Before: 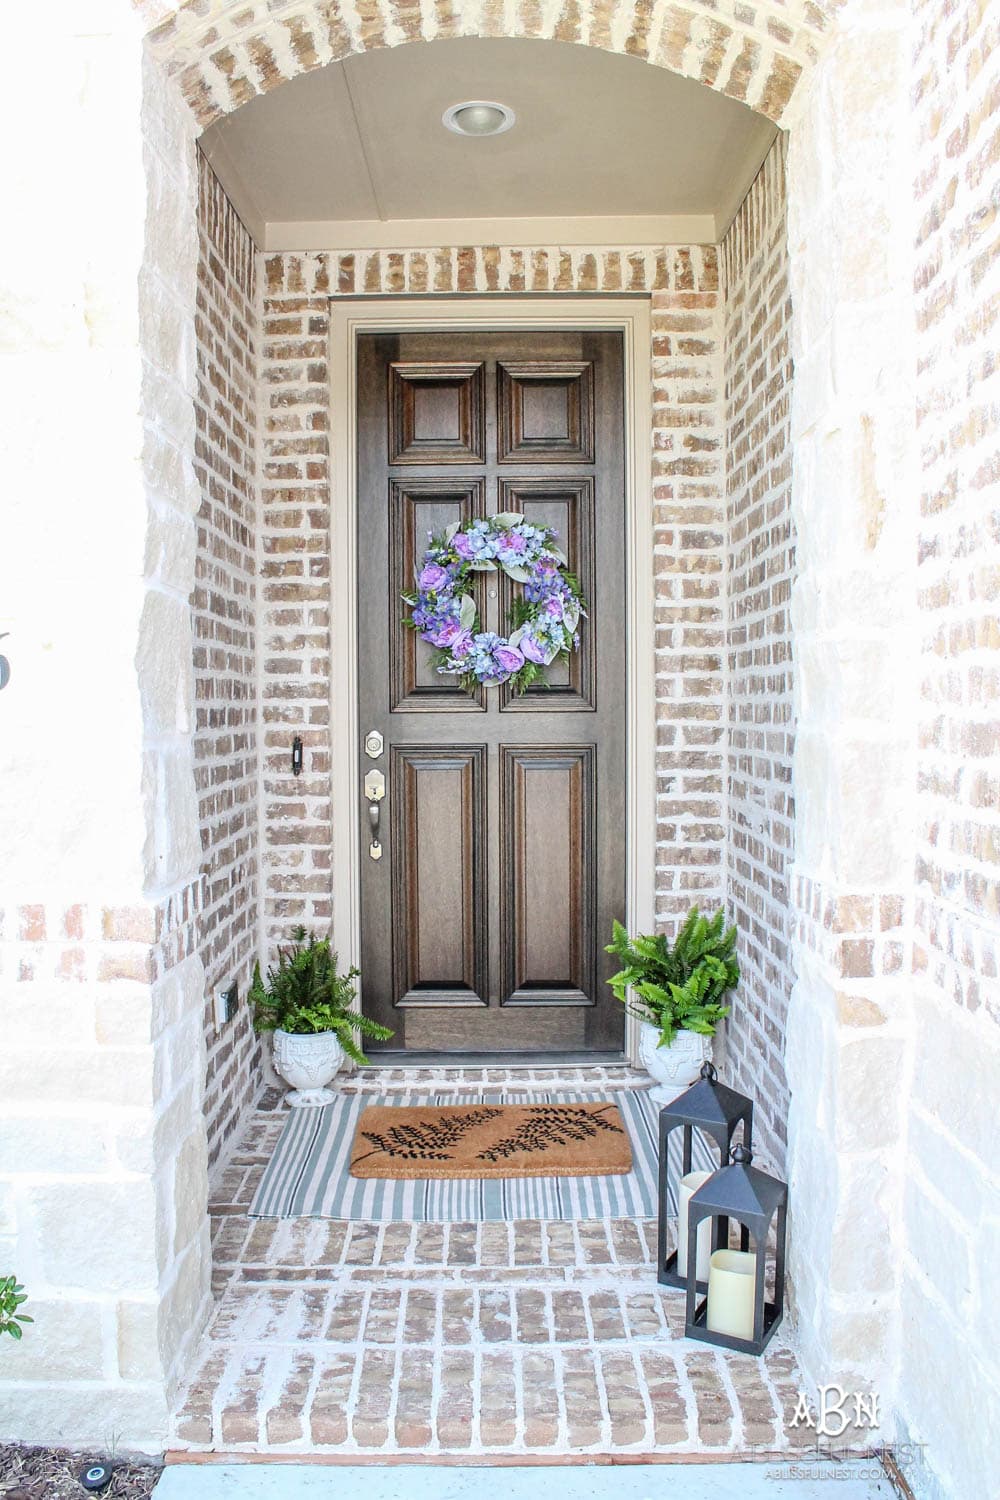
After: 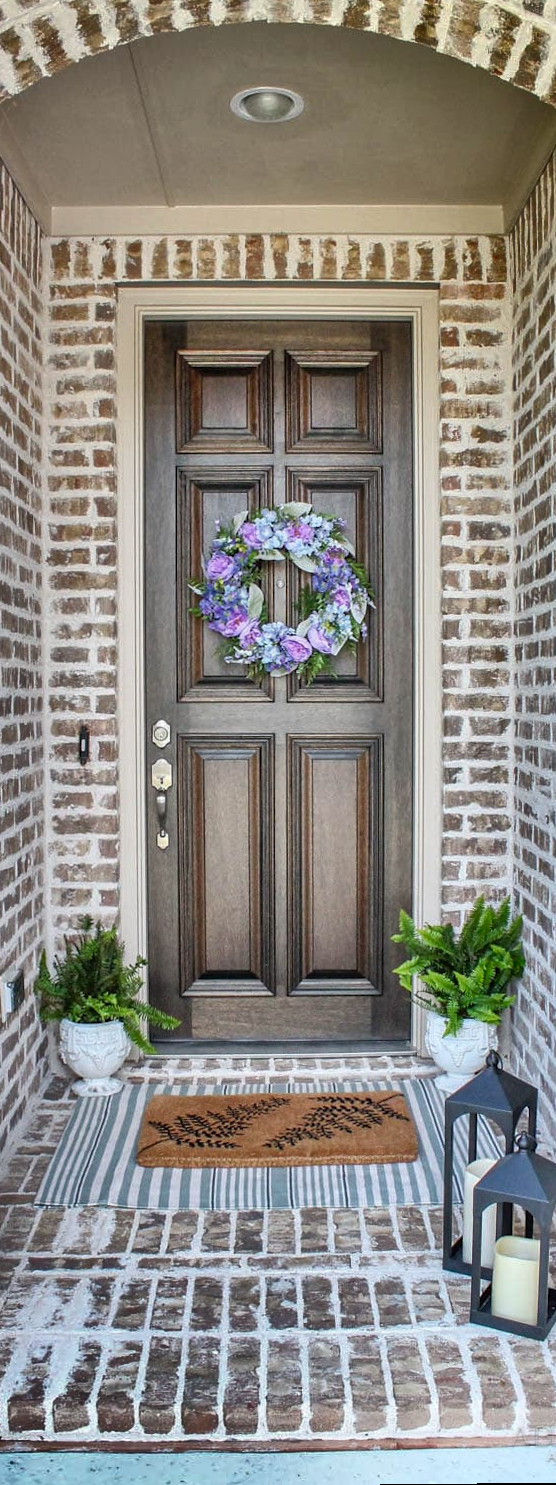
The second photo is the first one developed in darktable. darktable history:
crop: left 21.496%, right 22.254%
shadows and highlights: shadows 19.13, highlights -83.41, soften with gaussian
rotate and perspective: rotation 0.174°, lens shift (vertical) 0.013, lens shift (horizontal) 0.019, shear 0.001, automatic cropping original format, crop left 0.007, crop right 0.991, crop top 0.016, crop bottom 0.997
